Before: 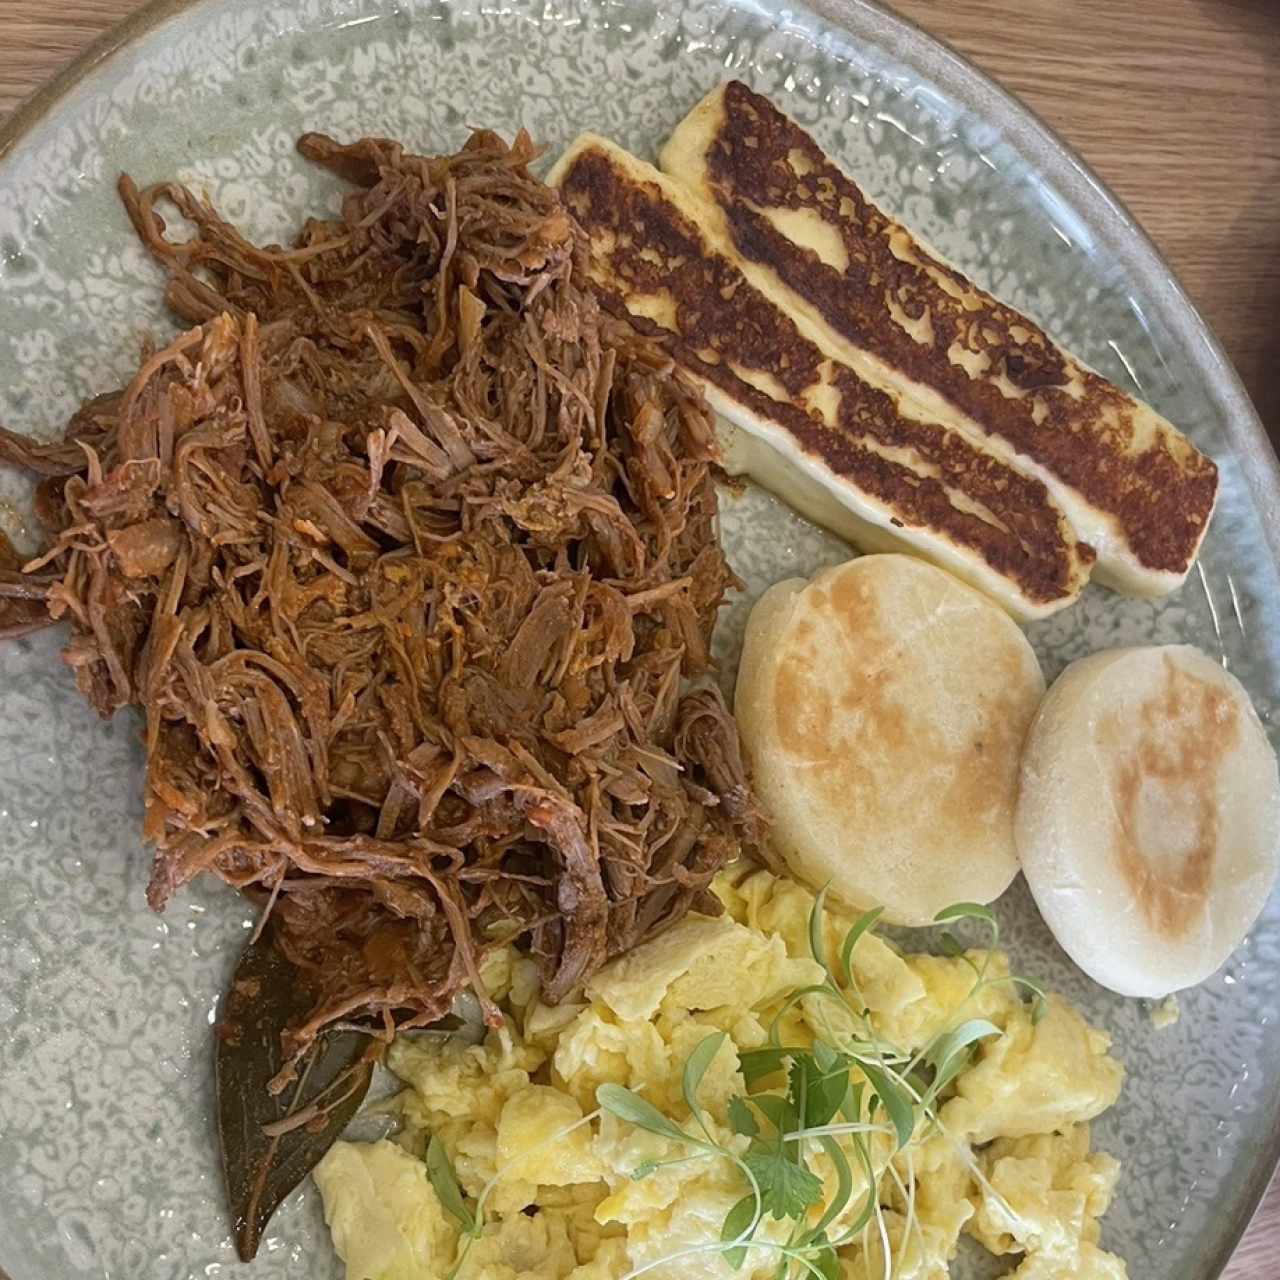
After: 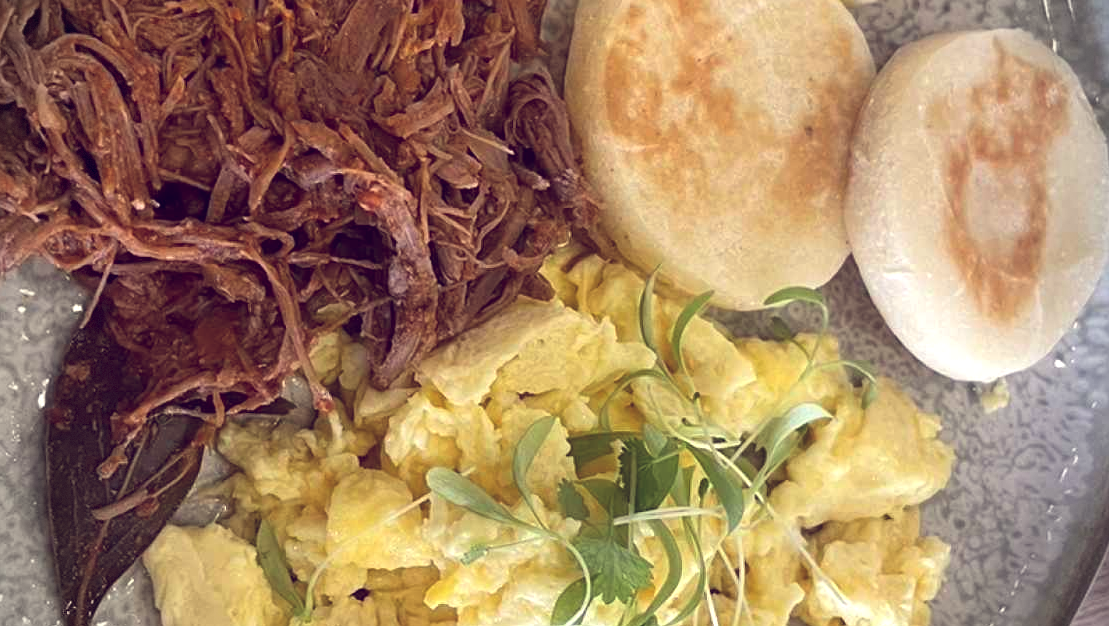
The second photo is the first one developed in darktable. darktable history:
vignetting: dithering 8-bit output, unbound false
crop and rotate: left 13.306%, top 48.129%, bottom 2.928%
color balance: lift [1.001, 0.997, 0.99, 1.01], gamma [1.007, 1, 0.975, 1.025], gain [1, 1.065, 1.052, 0.935], contrast 13.25%
